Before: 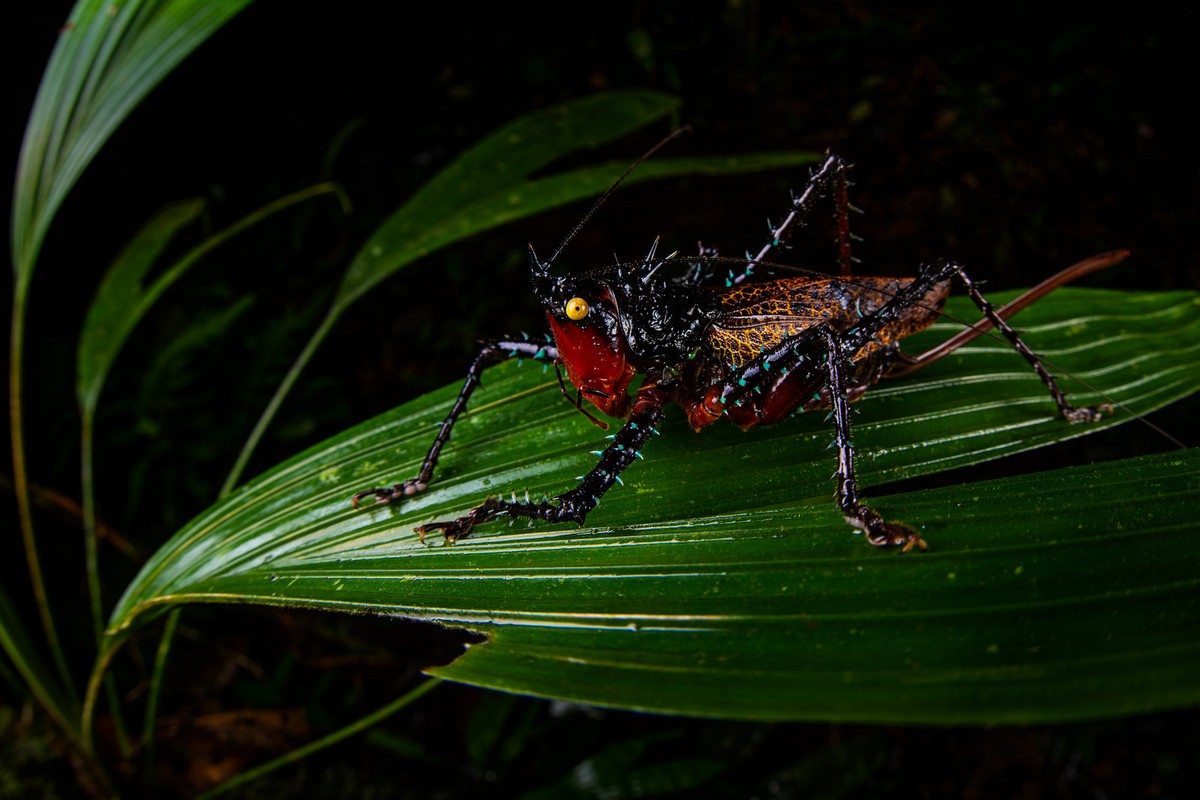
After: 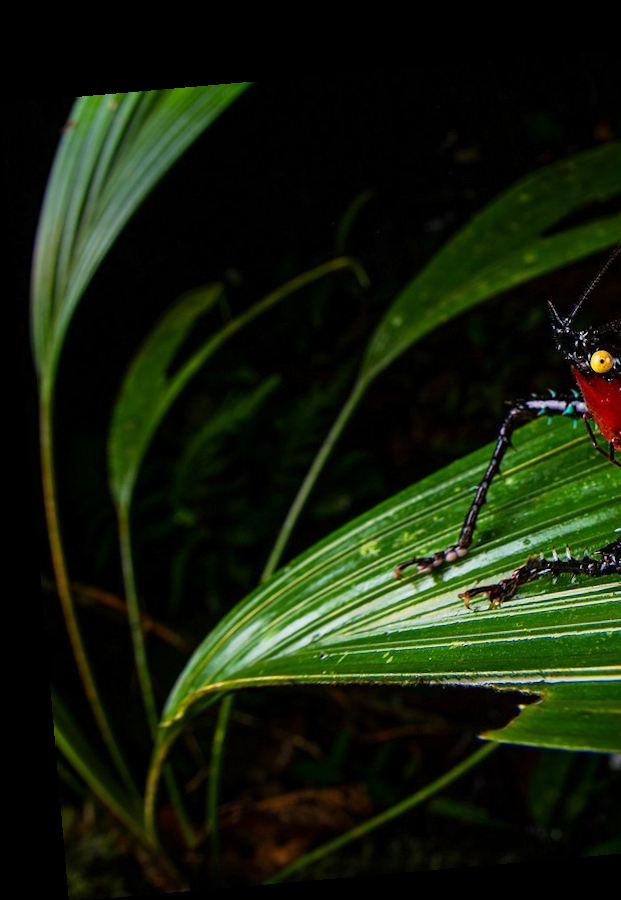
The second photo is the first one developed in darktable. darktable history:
crop and rotate: left 0%, top 0%, right 50.845%
base curve: curves: ch0 [(0, 0) (0.088, 0.125) (0.176, 0.251) (0.354, 0.501) (0.613, 0.749) (1, 0.877)], preserve colors none
rotate and perspective: rotation -4.98°, automatic cropping off
